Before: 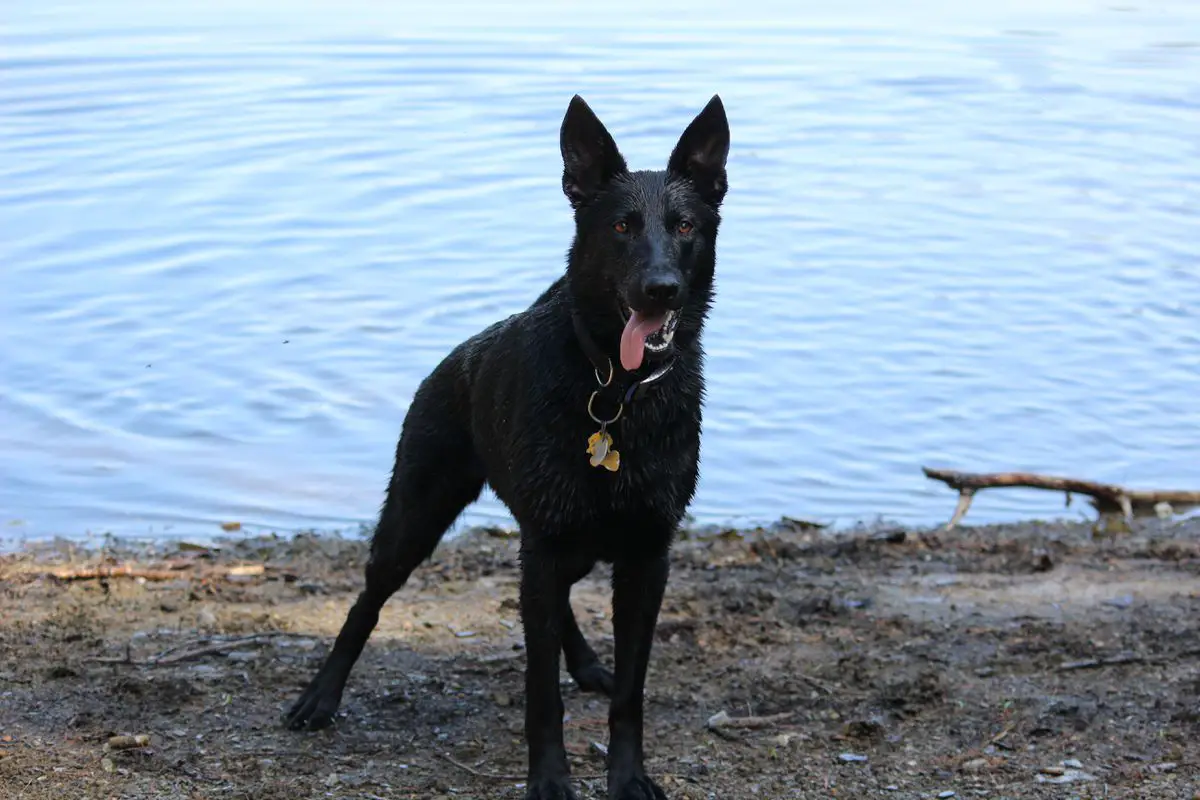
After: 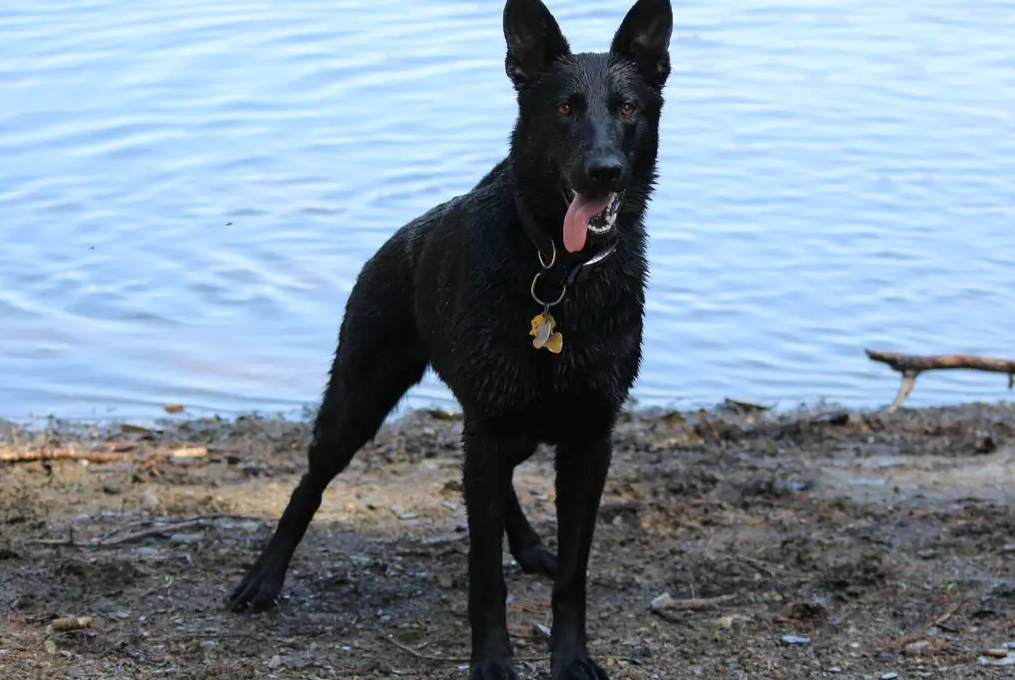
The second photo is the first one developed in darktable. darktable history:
crop and rotate: left 4.755%, top 14.991%, right 10.649%
